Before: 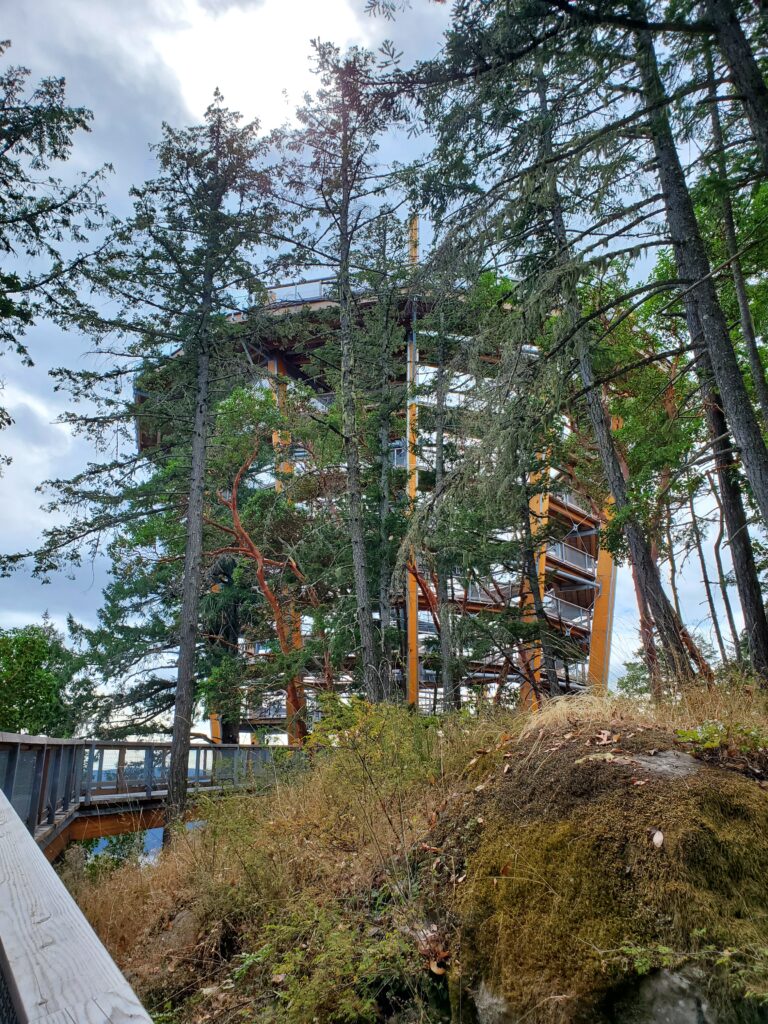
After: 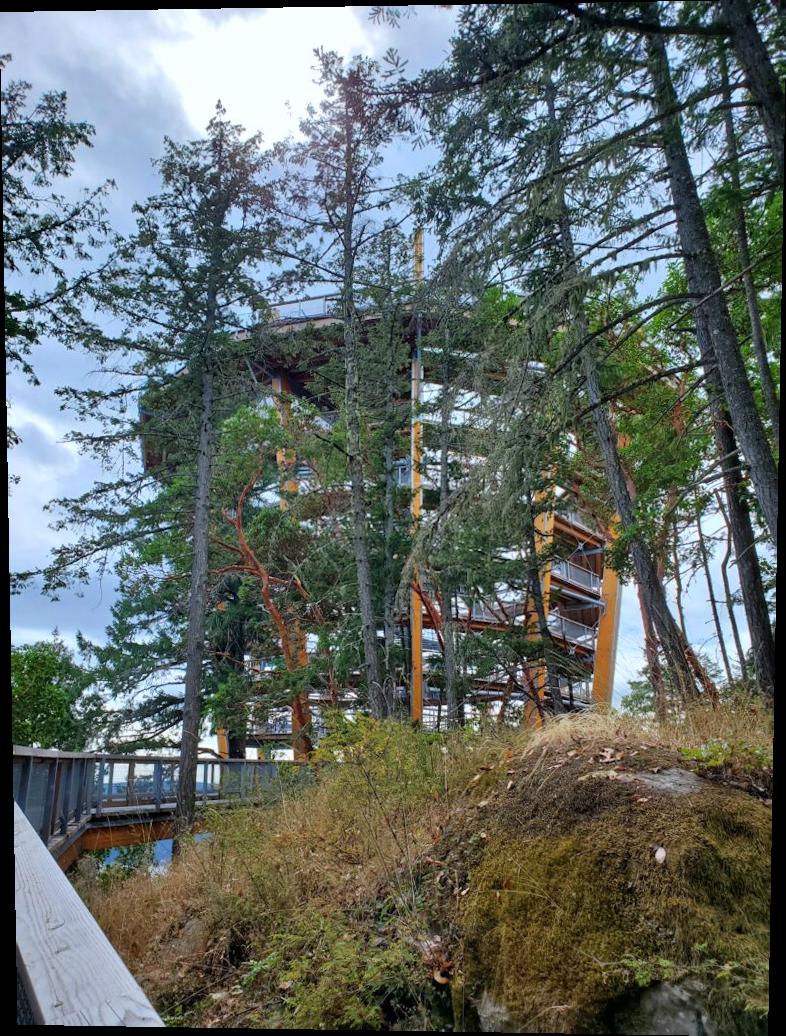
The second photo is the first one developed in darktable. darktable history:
white balance: red 0.974, blue 1.044
rotate and perspective: lens shift (vertical) 0.048, lens shift (horizontal) -0.024, automatic cropping off
